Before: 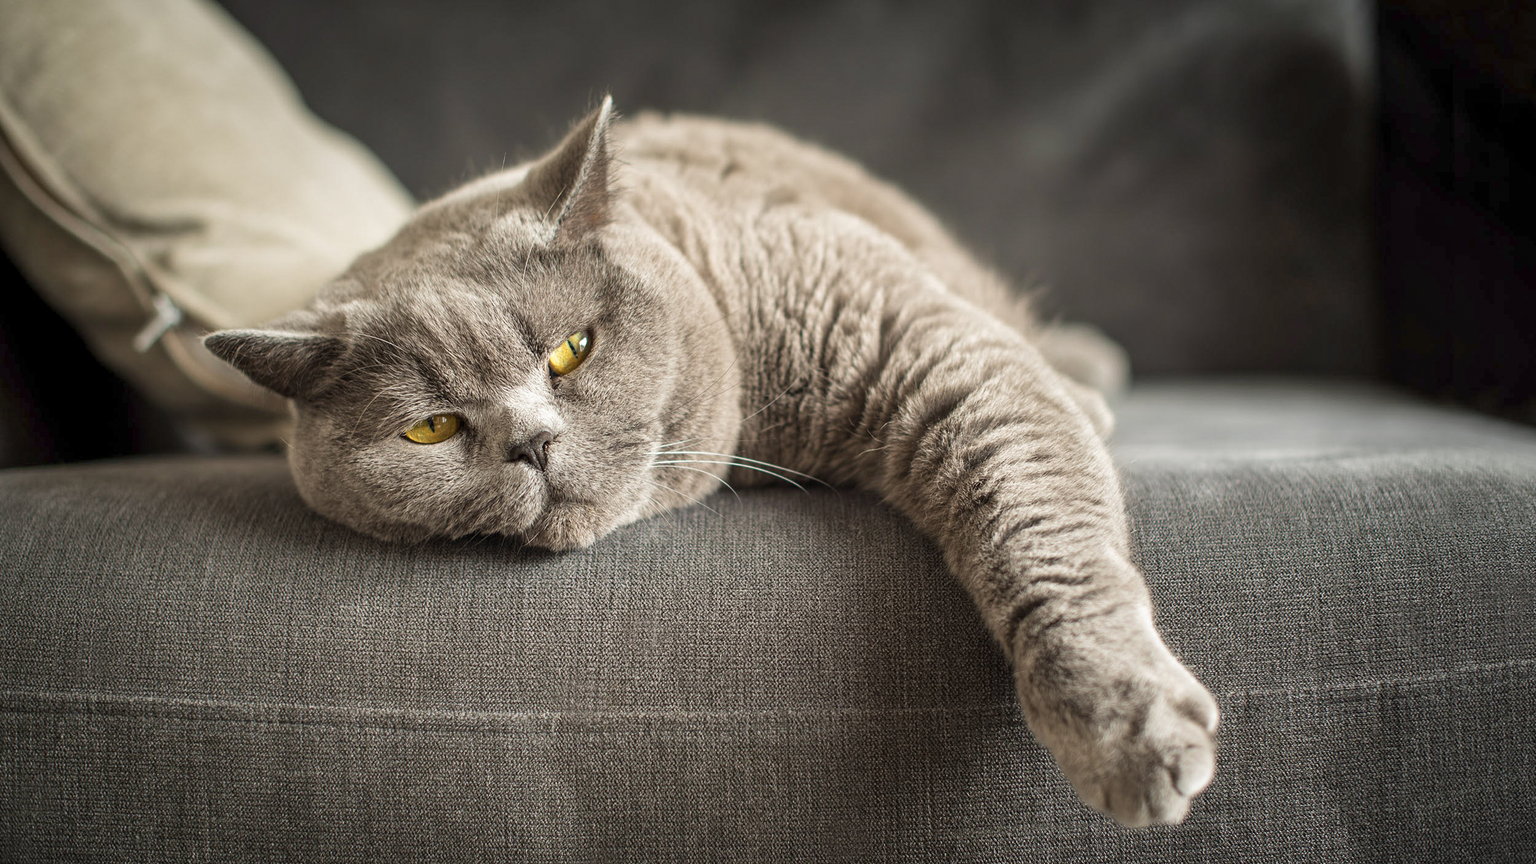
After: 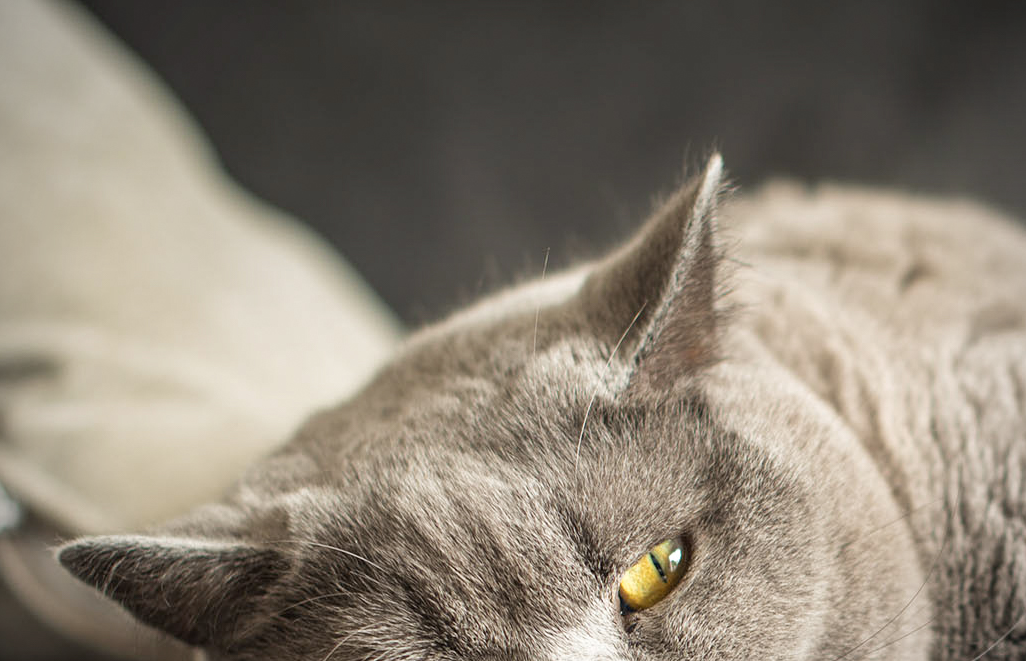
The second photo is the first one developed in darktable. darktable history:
crop and rotate: left 10.978%, top 0.105%, right 47.956%, bottom 52.871%
vignetting: brightness -0.296
